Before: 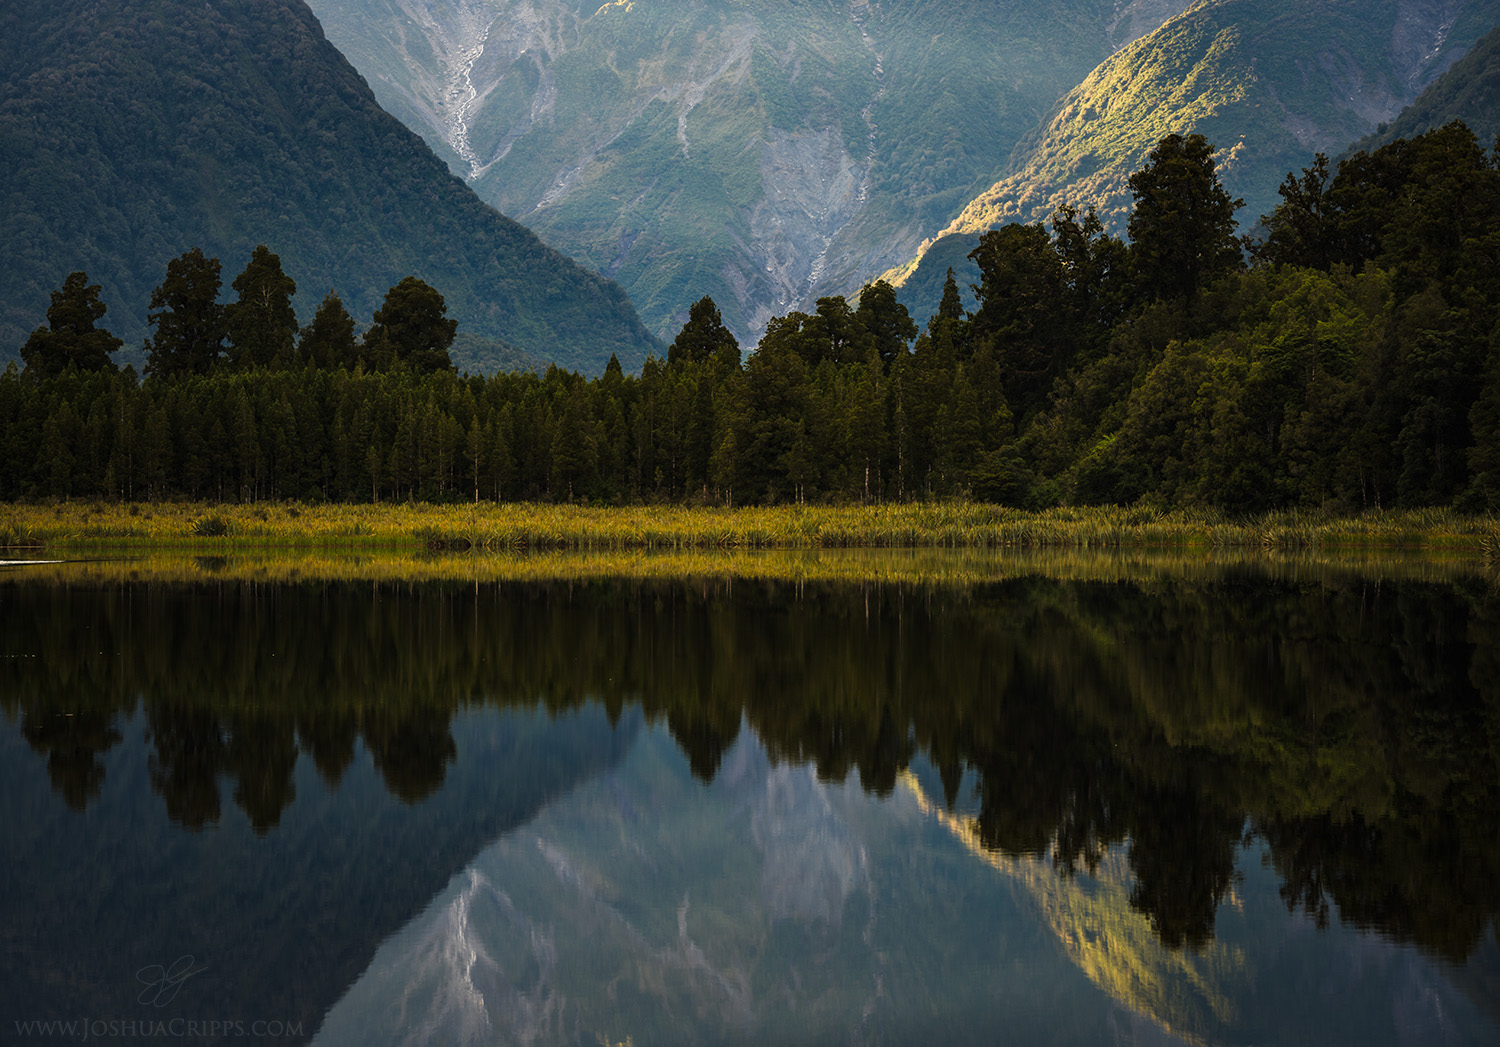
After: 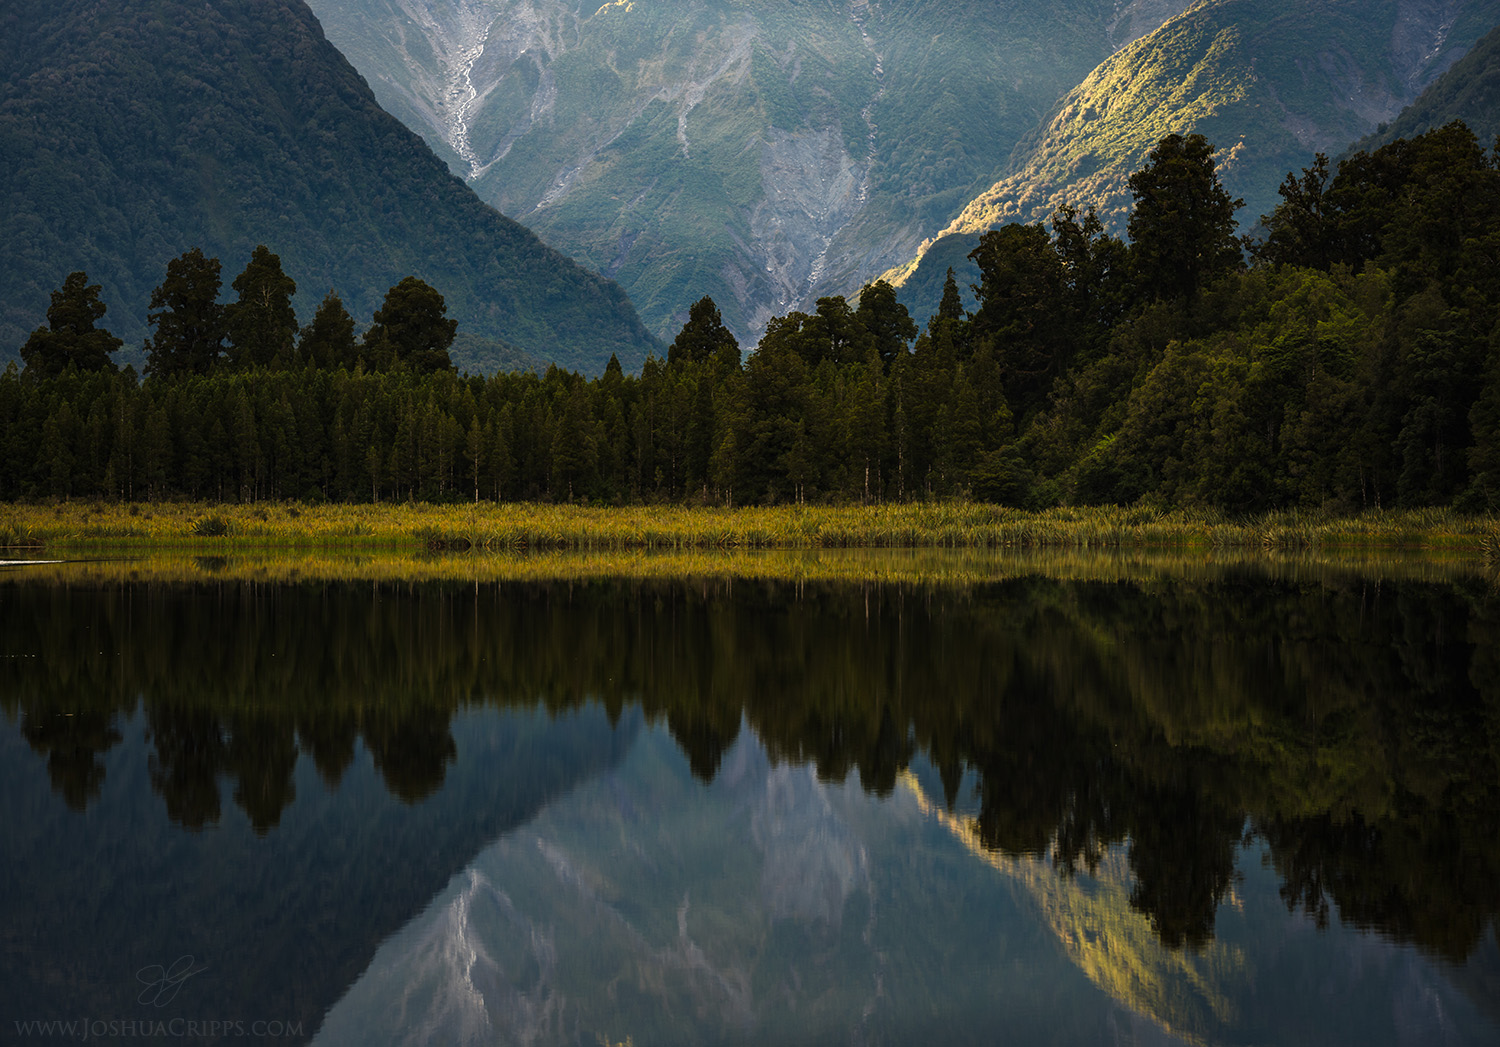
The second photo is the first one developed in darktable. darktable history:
tone equalizer: -8 EV 0 EV, -7 EV 0.001 EV, -6 EV -0.004 EV, -5 EV -0.011 EV, -4 EV -0.057 EV, -3 EV -0.211 EV, -2 EV -0.242 EV, -1 EV 0.078 EV, +0 EV 0.28 EV, smoothing diameter 24.97%, edges refinement/feathering 11.72, preserve details guided filter
